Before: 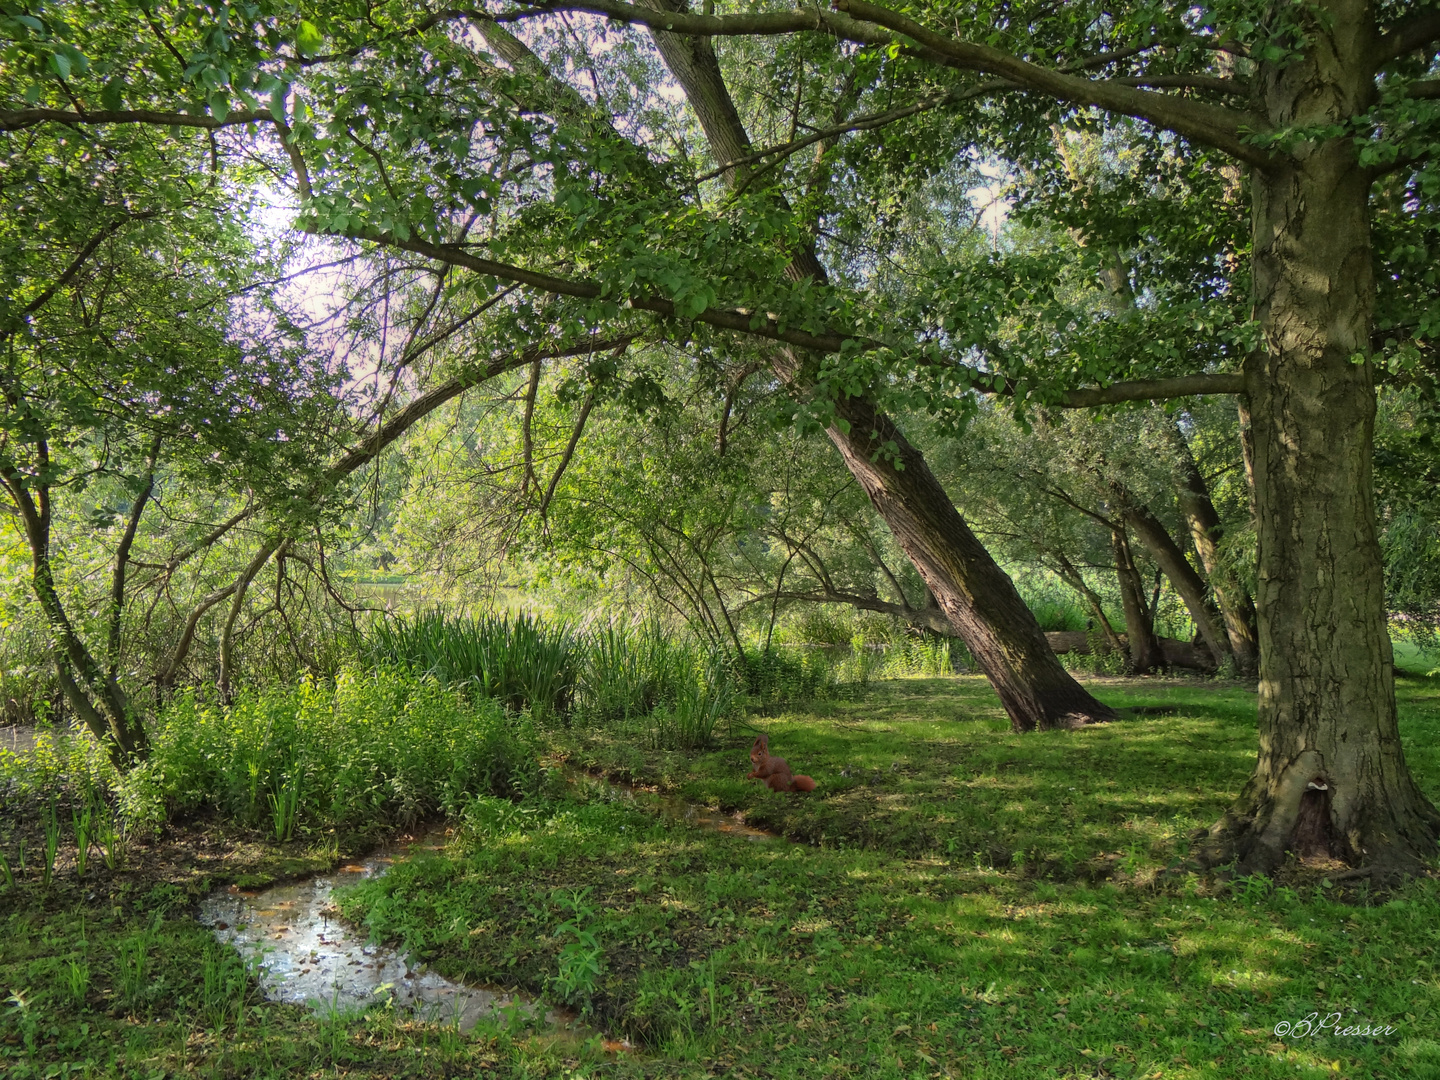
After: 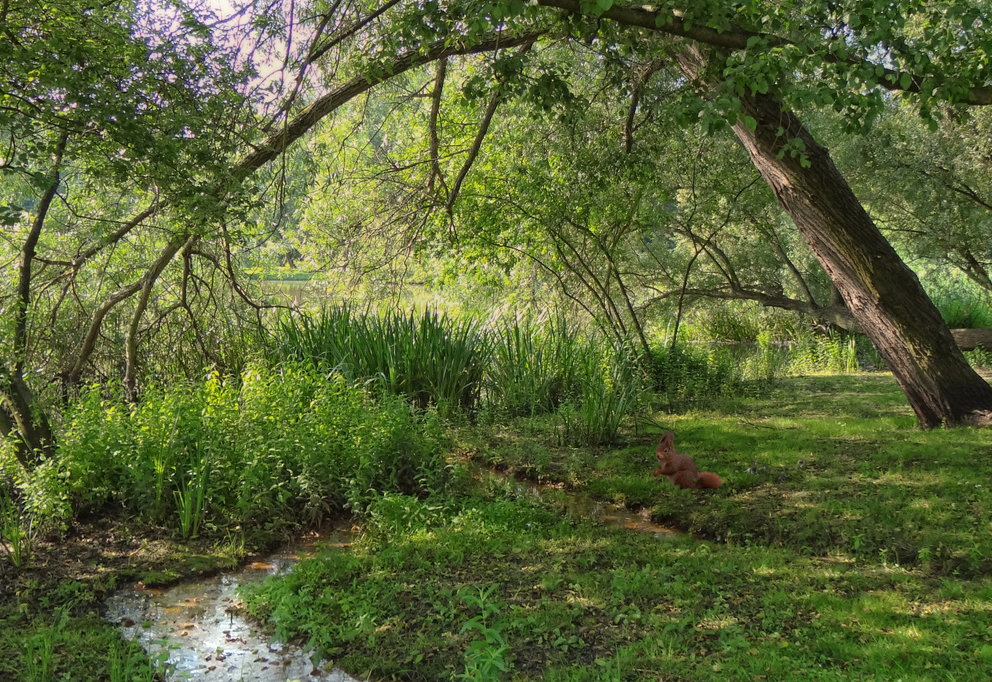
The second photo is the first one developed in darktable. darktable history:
crop: left 6.589%, top 28.097%, right 24.359%, bottom 8.662%
